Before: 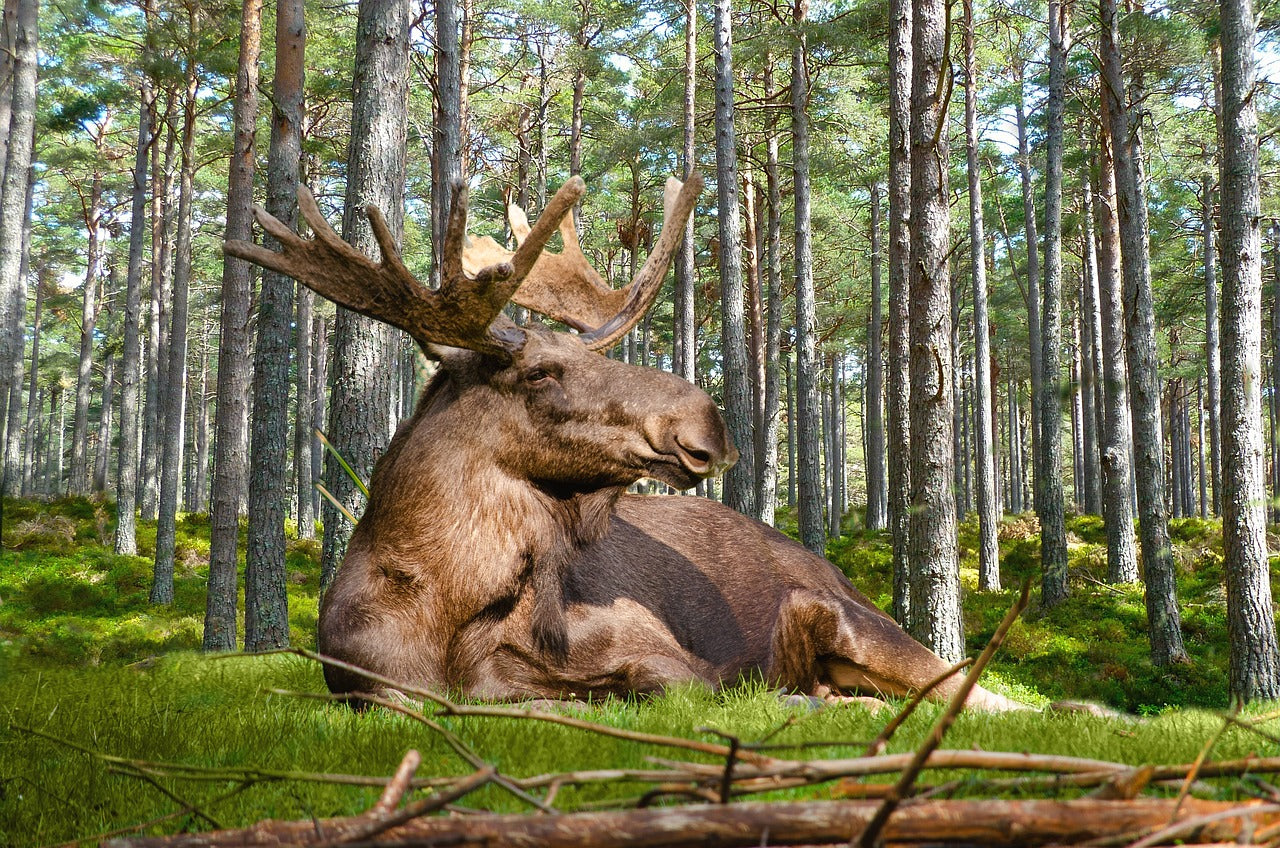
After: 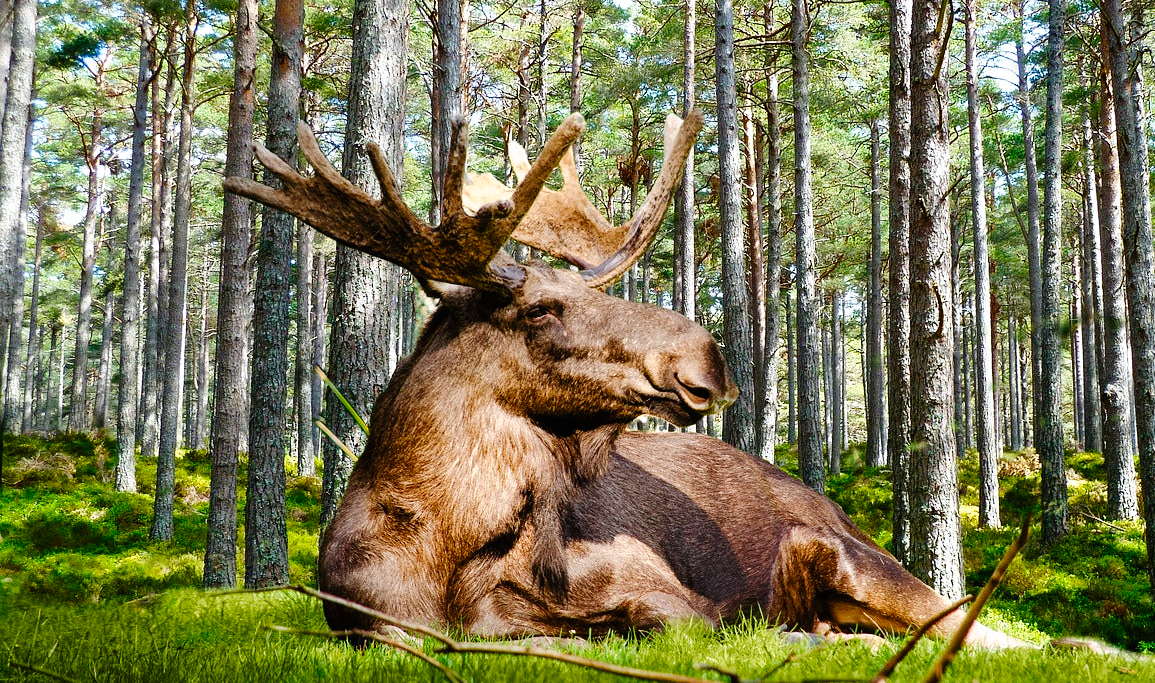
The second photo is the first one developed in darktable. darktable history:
white balance: red 0.988, blue 1.017
tone curve: curves: ch0 [(0, 0) (0.003, 0.003) (0.011, 0.005) (0.025, 0.008) (0.044, 0.012) (0.069, 0.02) (0.1, 0.031) (0.136, 0.047) (0.177, 0.088) (0.224, 0.141) (0.277, 0.222) (0.335, 0.32) (0.399, 0.422) (0.468, 0.523) (0.543, 0.621) (0.623, 0.715) (0.709, 0.796) (0.801, 0.88) (0.898, 0.962) (1, 1)], preserve colors none
crop: top 7.49%, right 9.717%, bottom 11.943%
